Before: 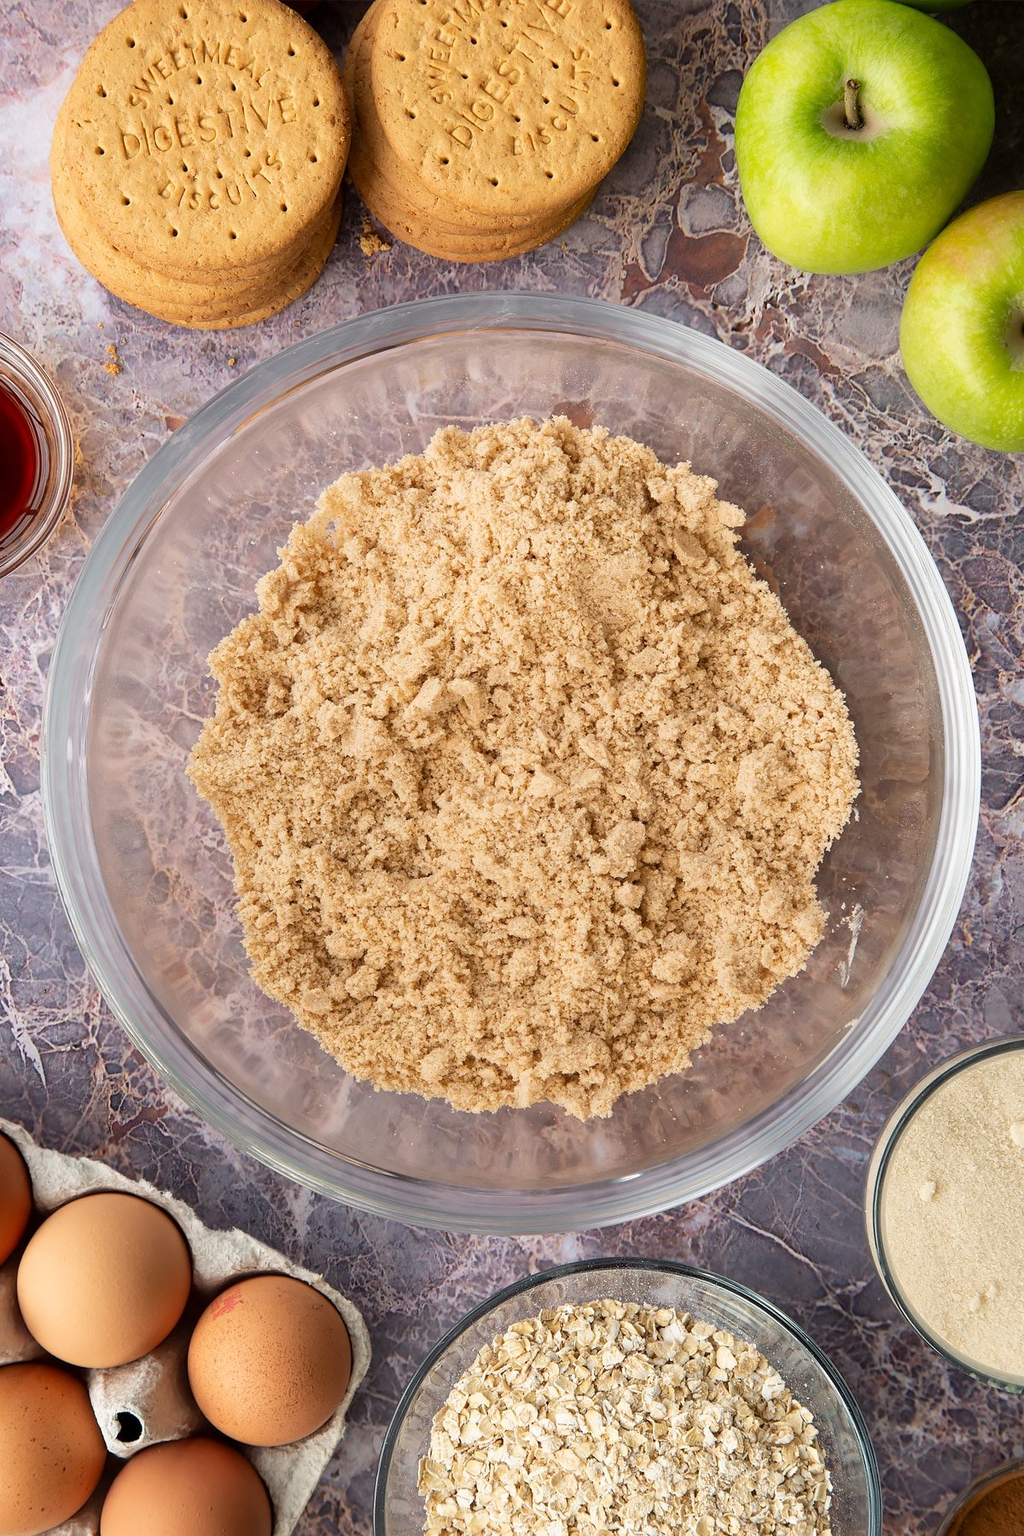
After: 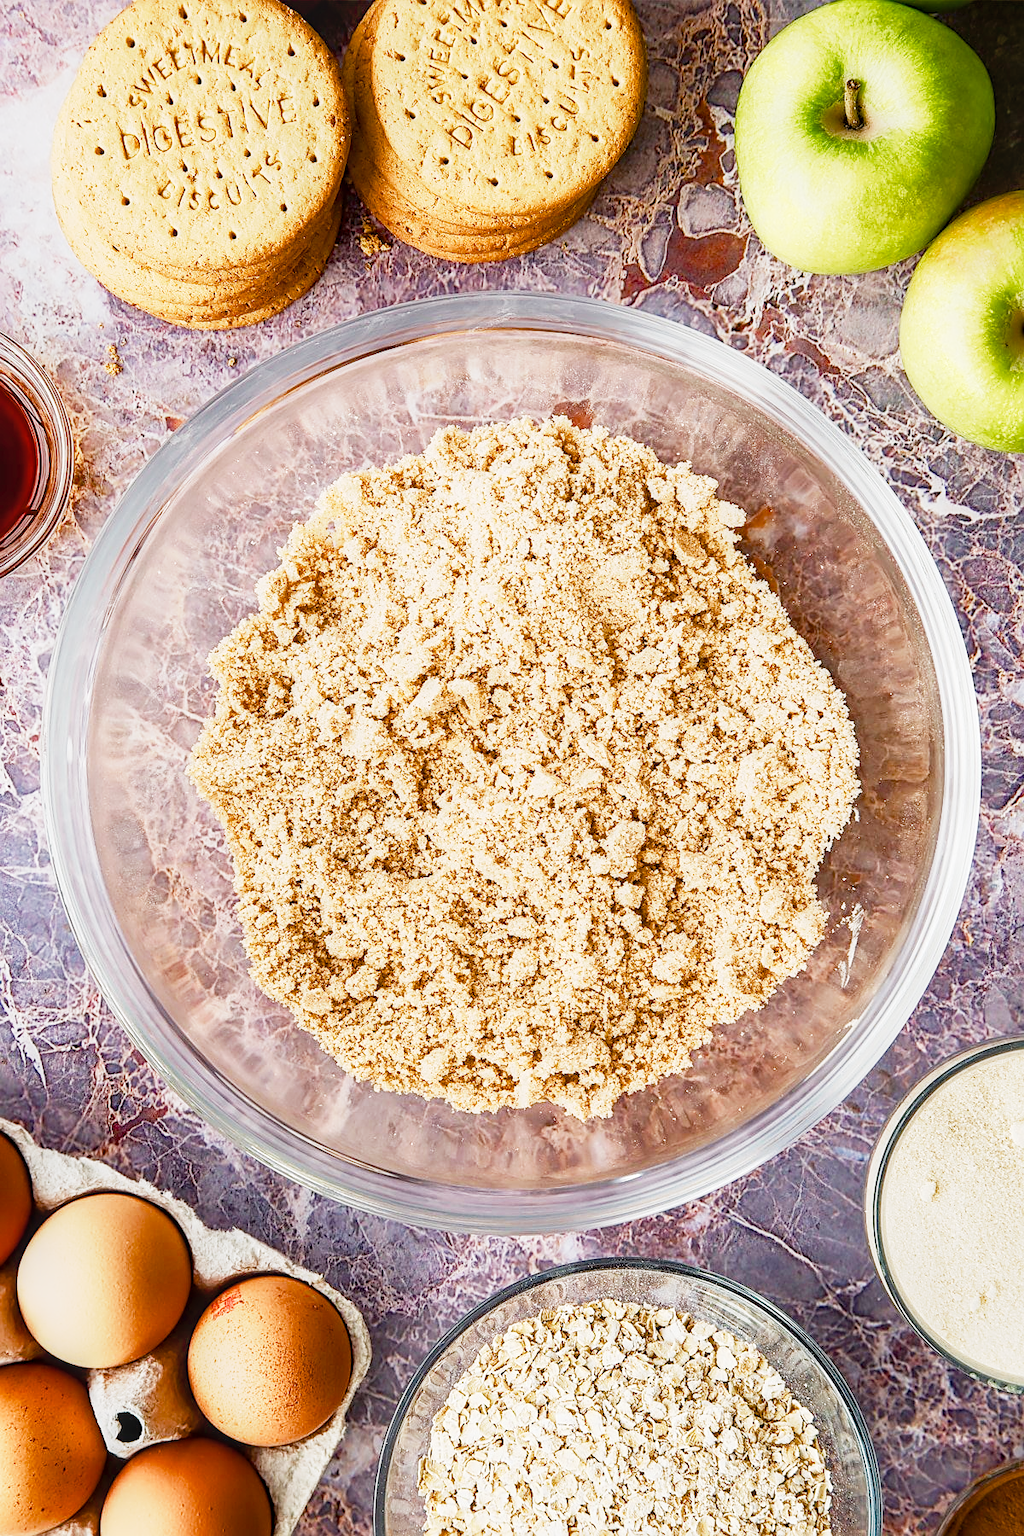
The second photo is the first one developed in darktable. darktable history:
sharpen: on, module defaults
base curve: curves: ch0 [(0, 0) (0.088, 0.125) (0.176, 0.251) (0.354, 0.501) (0.613, 0.749) (1, 0.877)], preserve colors none
local contrast: on, module defaults
color balance rgb: perceptual saturation grading › global saturation 0.624%, perceptual saturation grading › highlights -29.259%, perceptual saturation grading › mid-tones 30.12%, perceptual saturation grading › shadows 59.877%, perceptual brilliance grading › global brilliance 10.486%, perceptual brilliance grading › shadows 14.773%, global vibrance 16.345%, saturation formula JzAzBz (2021)
